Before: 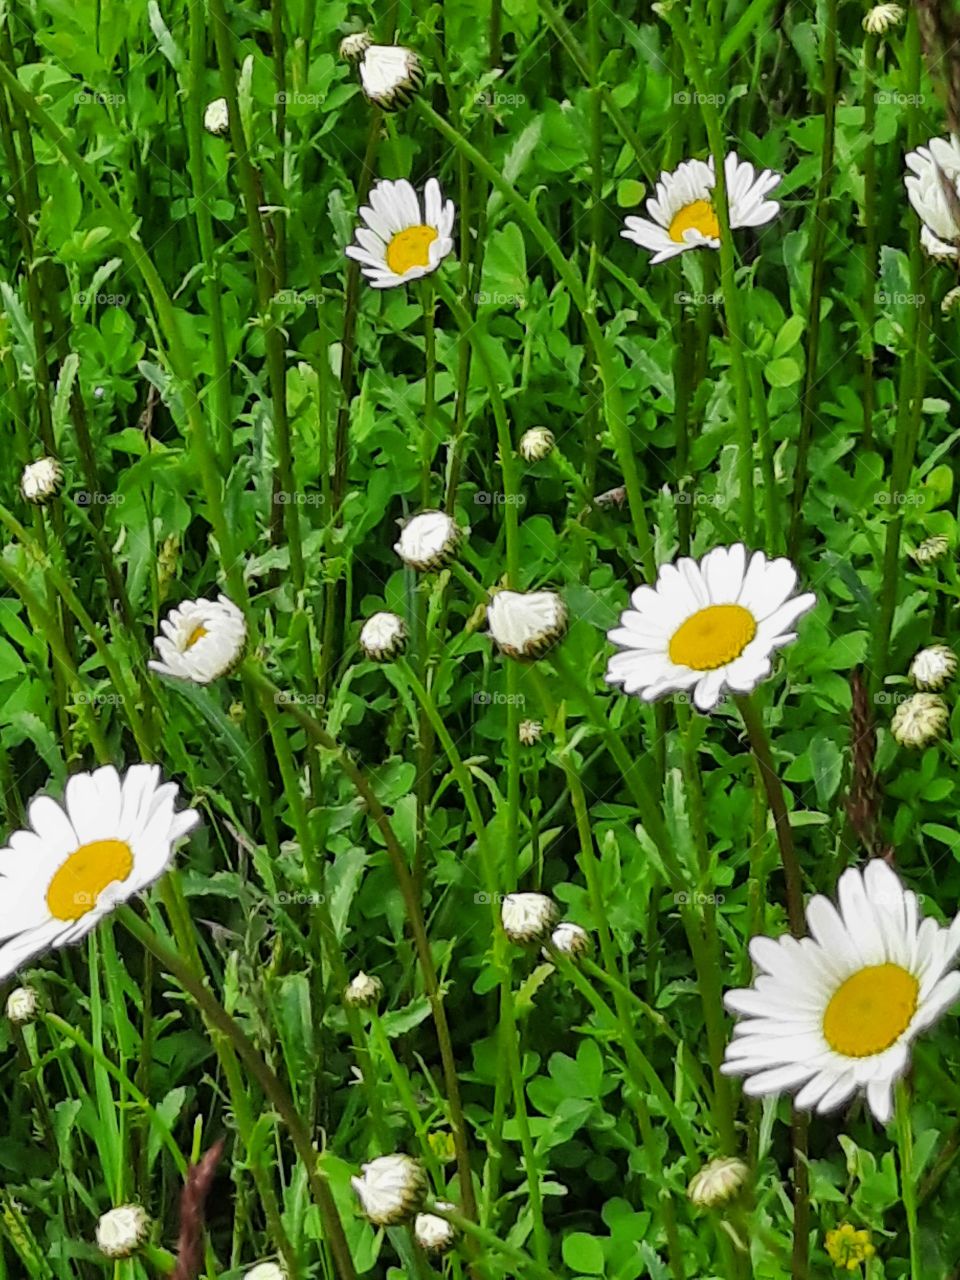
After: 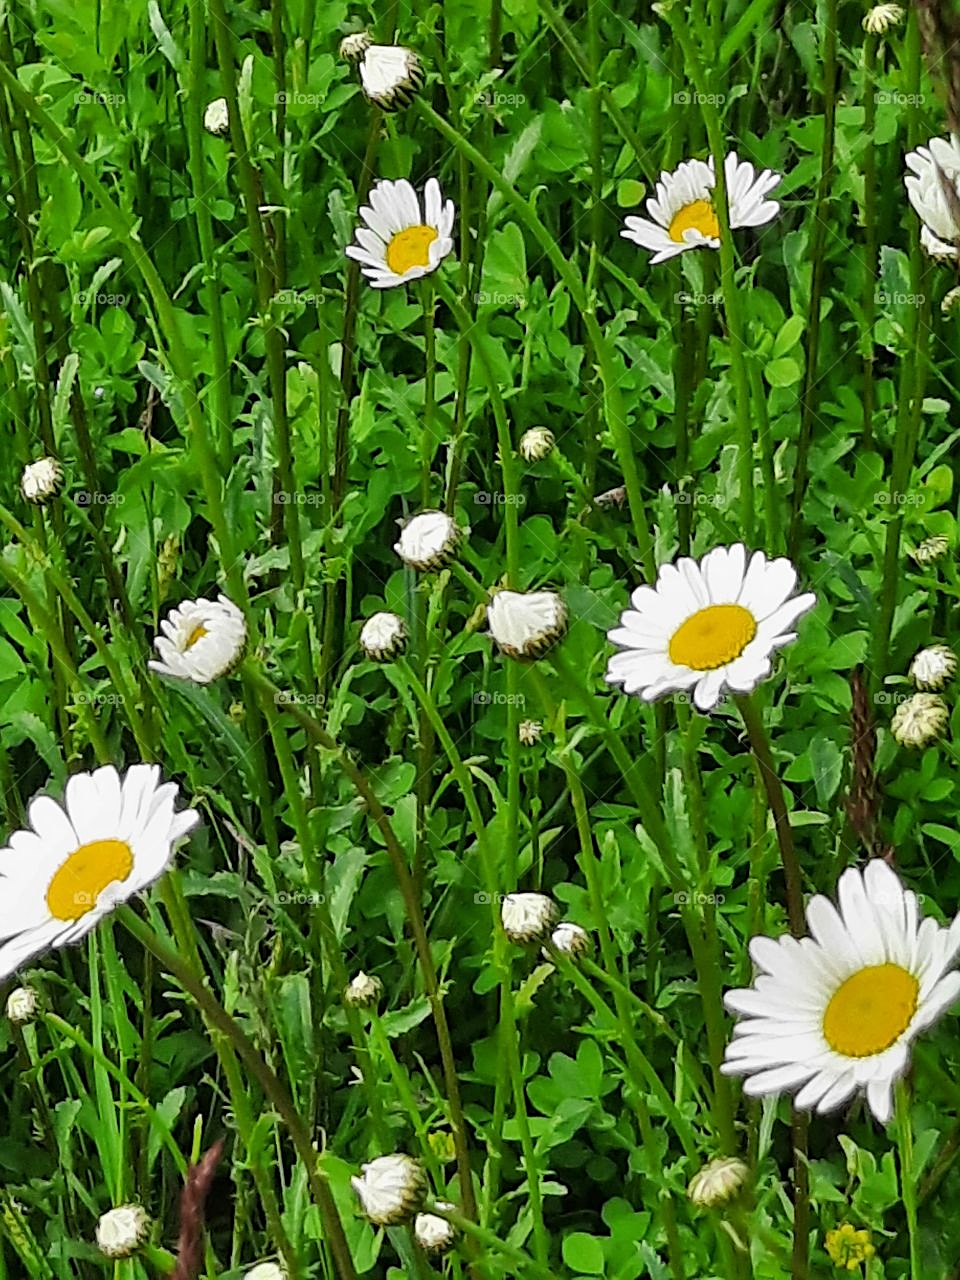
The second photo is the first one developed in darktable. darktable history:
sharpen: on, module defaults
tone equalizer: mask exposure compensation -0.504 EV
